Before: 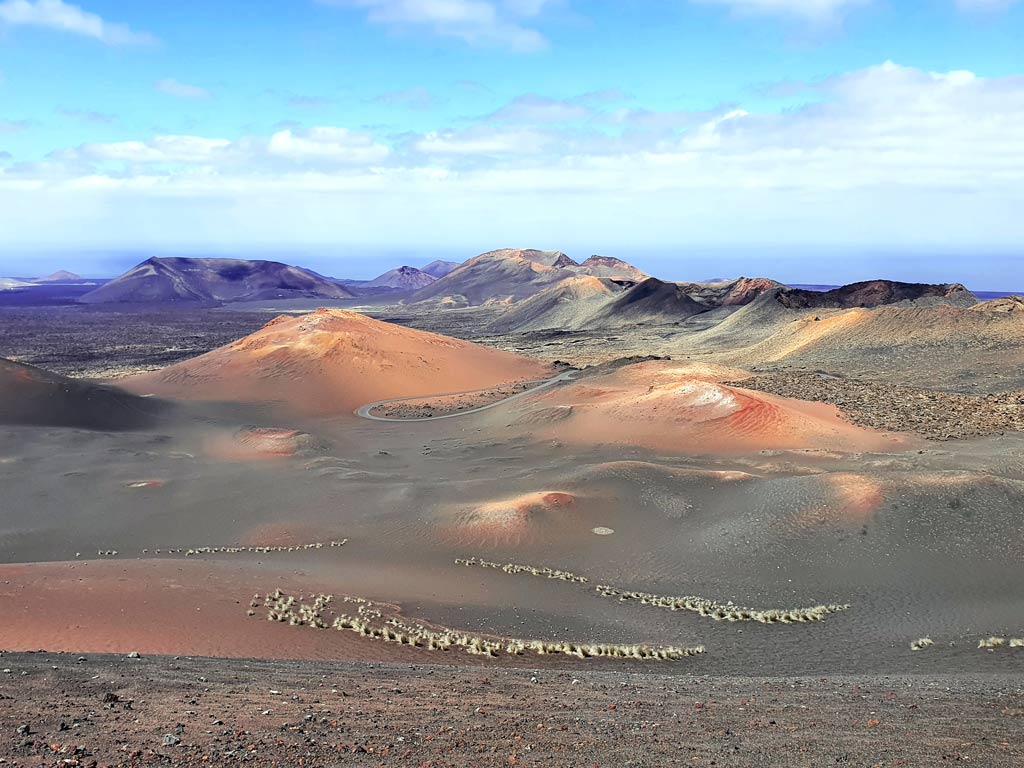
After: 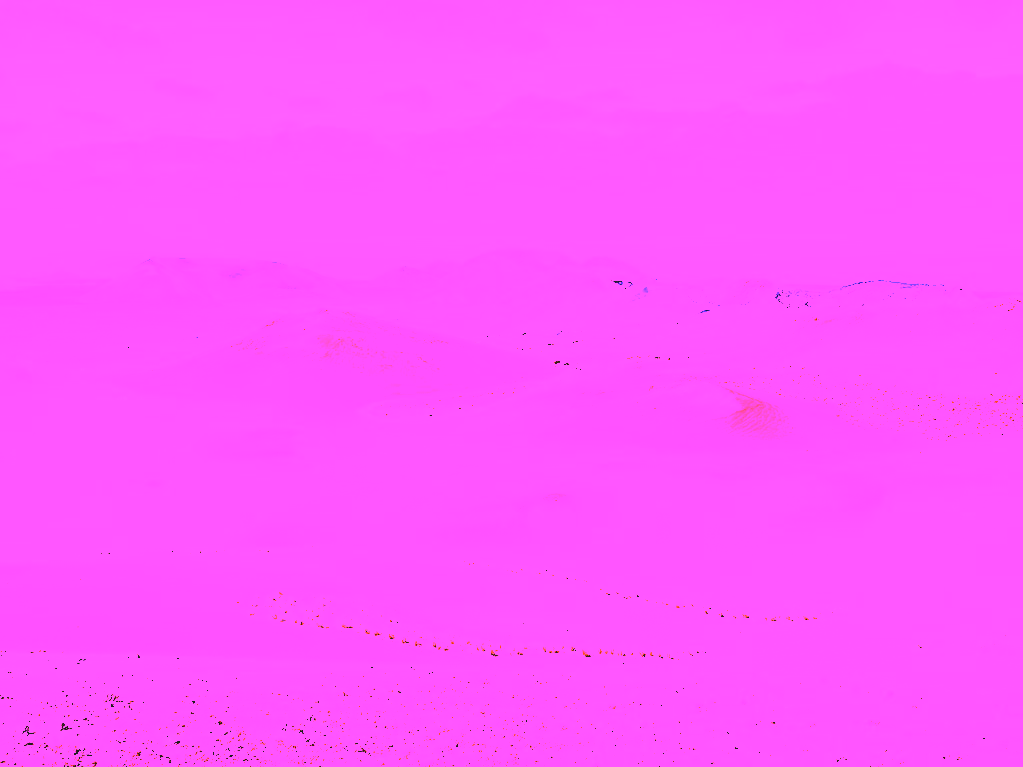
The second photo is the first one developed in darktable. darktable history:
rgb curve: curves: ch0 [(0, 0) (0.21, 0.15) (0.24, 0.21) (0.5, 0.75) (0.75, 0.96) (0.89, 0.99) (1, 1)]; ch1 [(0, 0.02) (0.21, 0.13) (0.25, 0.2) (0.5, 0.67) (0.75, 0.9) (0.89, 0.97) (1, 1)]; ch2 [(0, 0.02) (0.21, 0.13) (0.25, 0.2) (0.5, 0.67) (0.75, 0.9) (0.89, 0.97) (1, 1)], compensate middle gray true
exposure: exposure -0.153 EV, compensate highlight preservation false
haze removal: compatibility mode true, adaptive false
white balance: red 8, blue 8
tone equalizer: -8 EV -0.417 EV, -7 EV -0.389 EV, -6 EV -0.333 EV, -5 EV -0.222 EV, -3 EV 0.222 EV, -2 EV 0.333 EV, -1 EV 0.389 EV, +0 EV 0.417 EV, edges refinement/feathering 500, mask exposure compensation -1.57 EV, preserve details no
contrast brightness saturation: contrast -0.15, brightness 0.05, saturation -0.12
